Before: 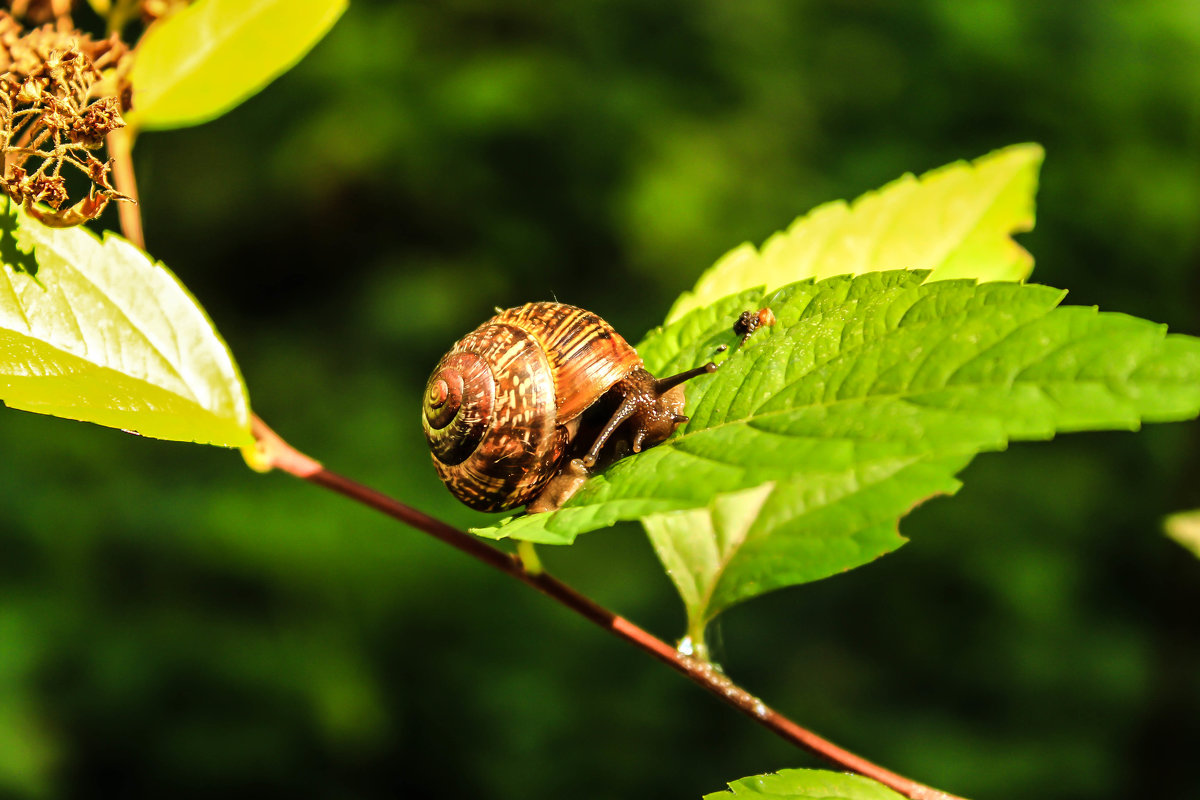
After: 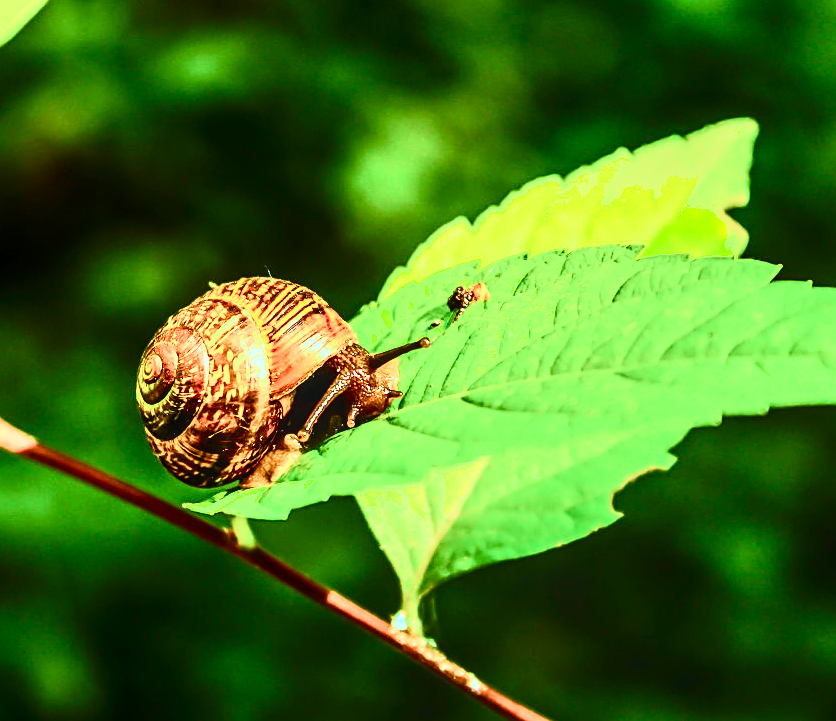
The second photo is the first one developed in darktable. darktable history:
crop and rotate: left 23.848%, top 3.247%, right 6.457%, bottom 6.549%
color correction: highlights a* -12.1, highlights b* -15.12
shadows and highlights: shadows 0.161, highlights 39.07
tone curve: curves: ch0 [(0, 0) (0.187, 0.12) (0.384, 0.363) (0.577, 0.681) (0.735, 0.881) (0.864, 0.959) (1, 0.987)]; ch1 [(0, 0) (0.402, 0.36) (0.476, 0.466) (0.501, 0.501) (0.518, 0.514) (0.564, 0.614) (0.614, 0.664) (0.741, 0.829) (1, 1)]; ch2 [(0, 0) (0.429, 0.387) (0.483, 0.481) (0.503, 0.501) (0.522, 0.533) (0.564, 0.605) (0.615, 0.697) (0.702, 0.774) (1, 0.895)], color space Lab, independent channels, preserve colors none
exposure: black level correction 0.001, exposure 0.5 EV, compensate exposure bias true, compensate highlight preservation false
sharpen: on, module defaults
local contrast: on, module defaults
